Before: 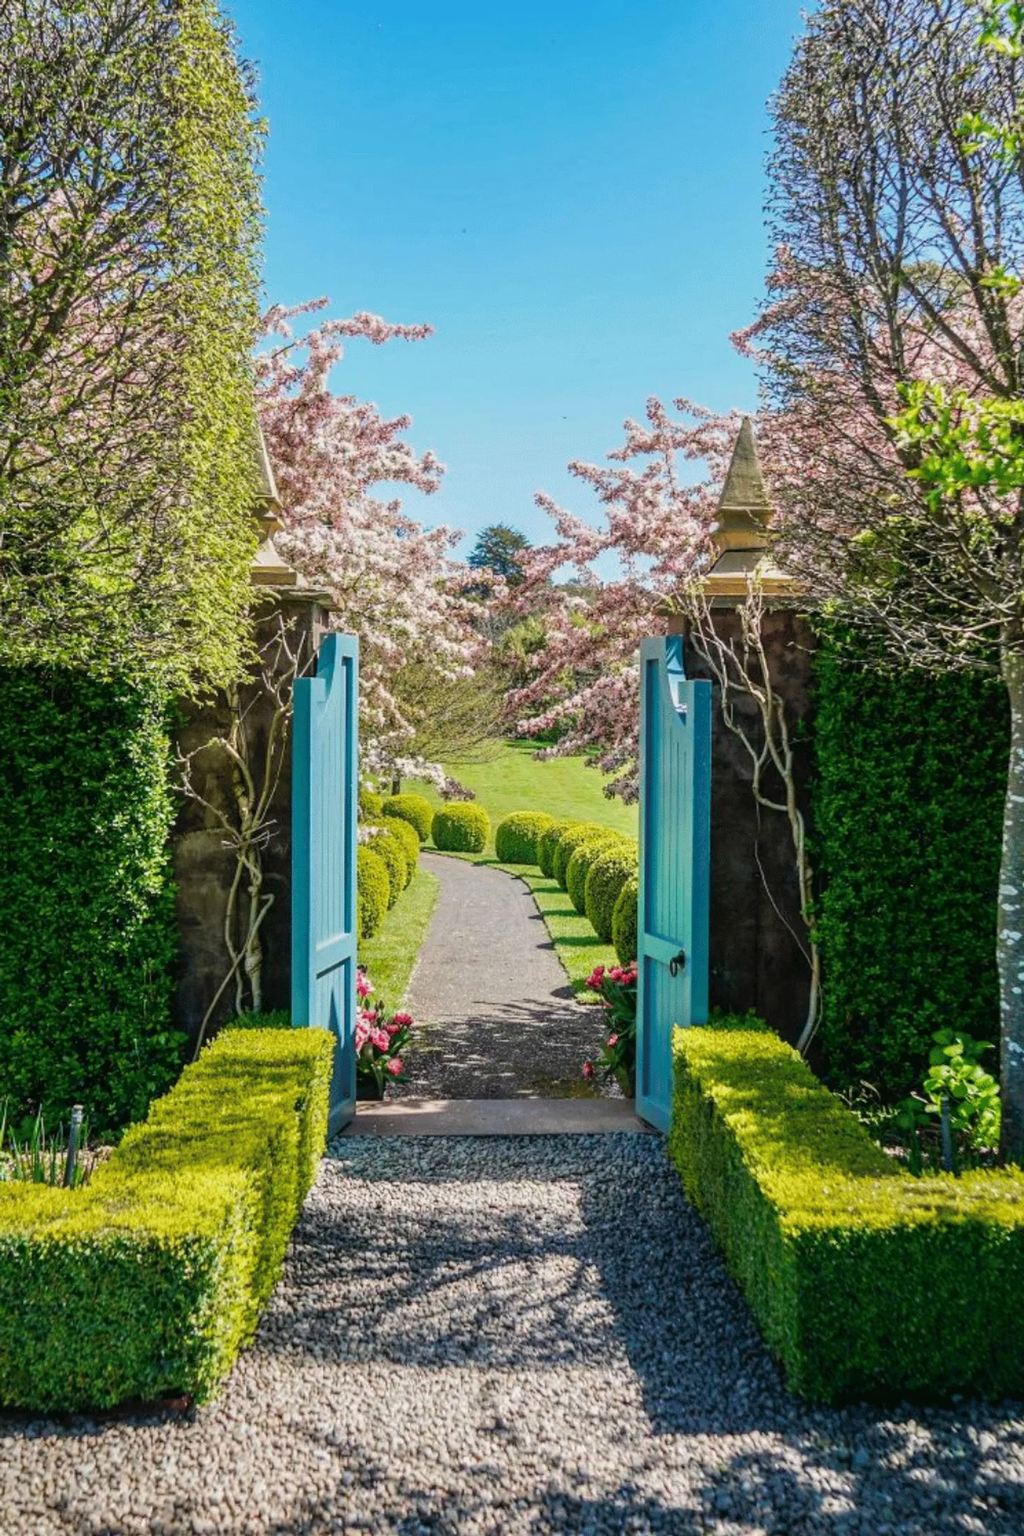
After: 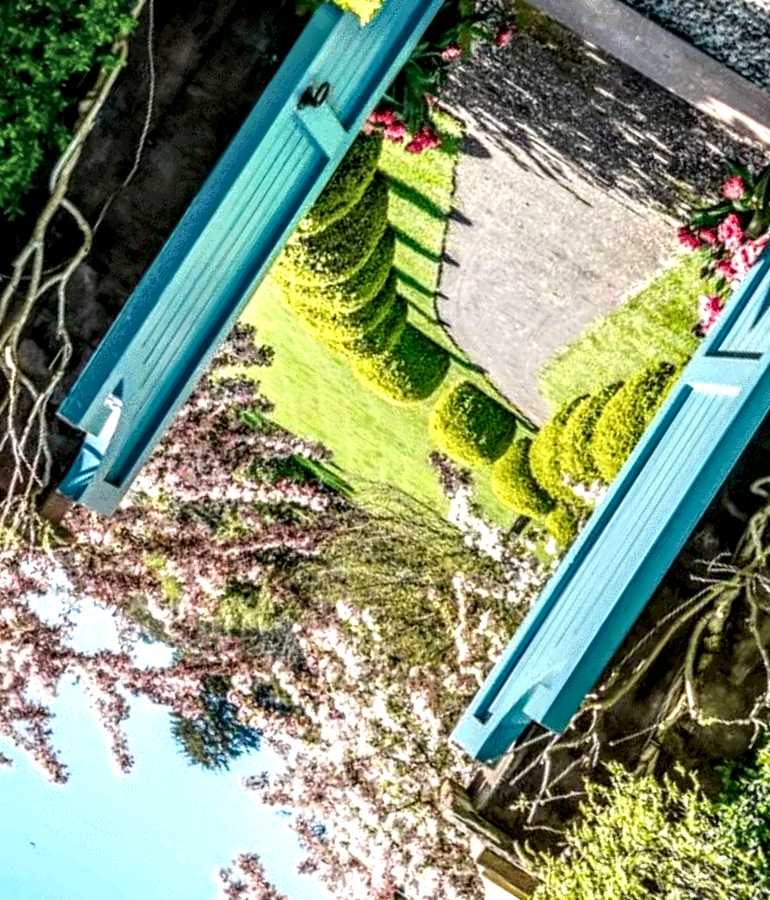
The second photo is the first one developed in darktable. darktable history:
exposure: black level correction 0.001, exposure 0.498 EV, compensate highlight preservation false
local contrast: highlights 16%, detail 188%
crop and rotate: angle 147.72°, left 9.148%, top 15.622%, right 4.404%, bottom 16.995%
